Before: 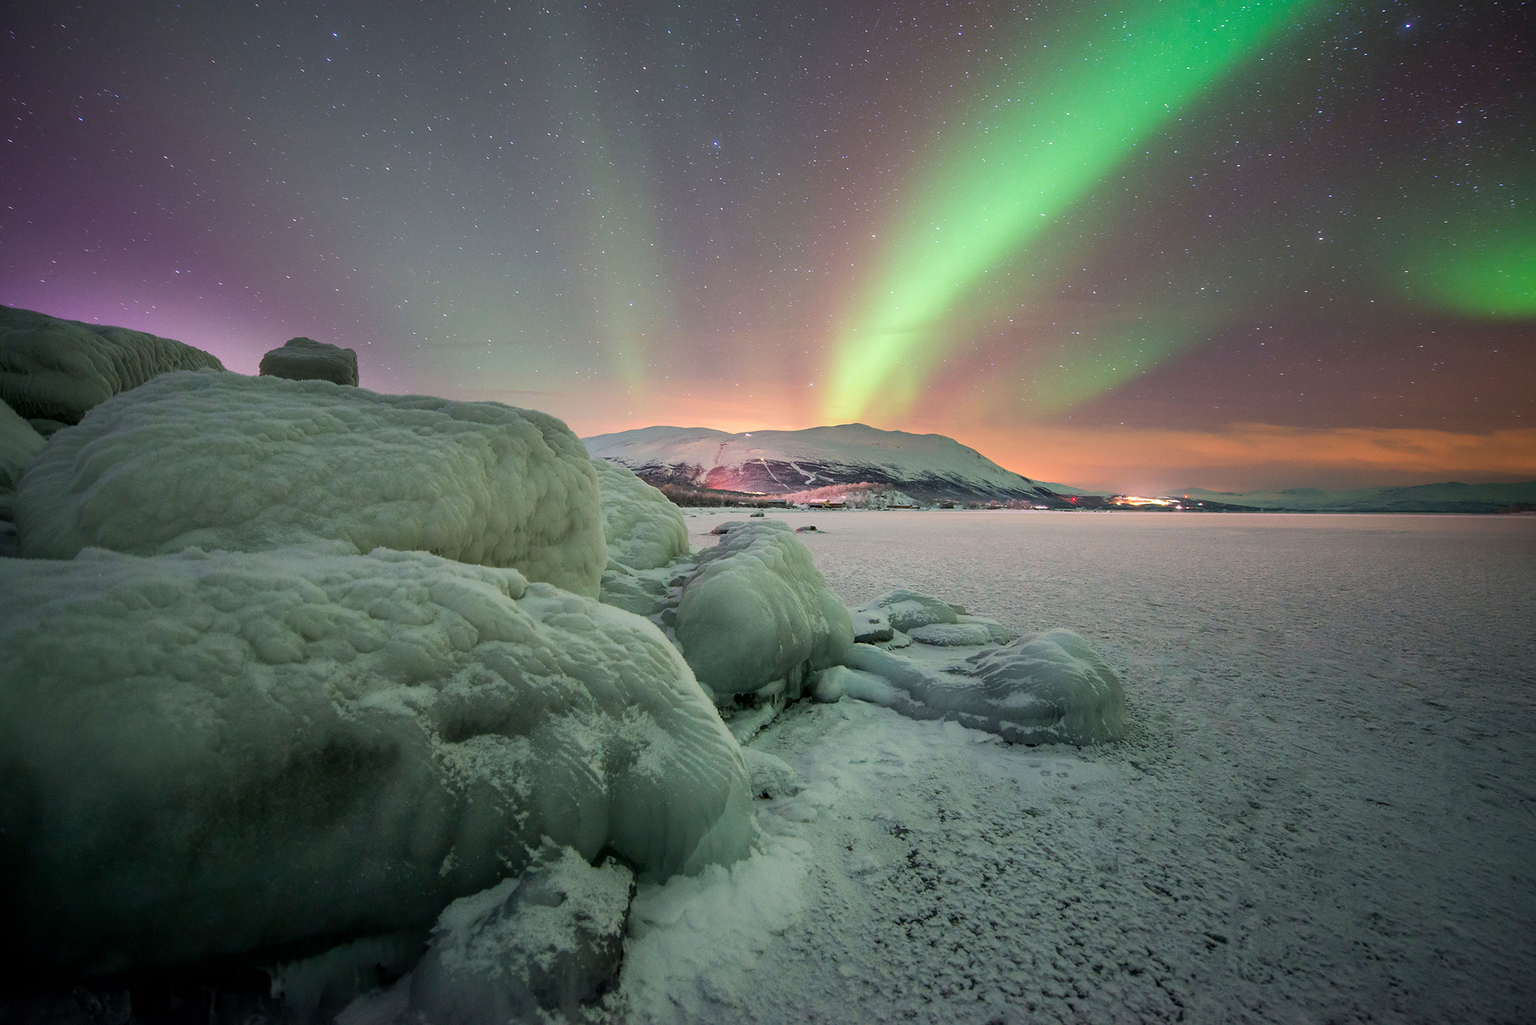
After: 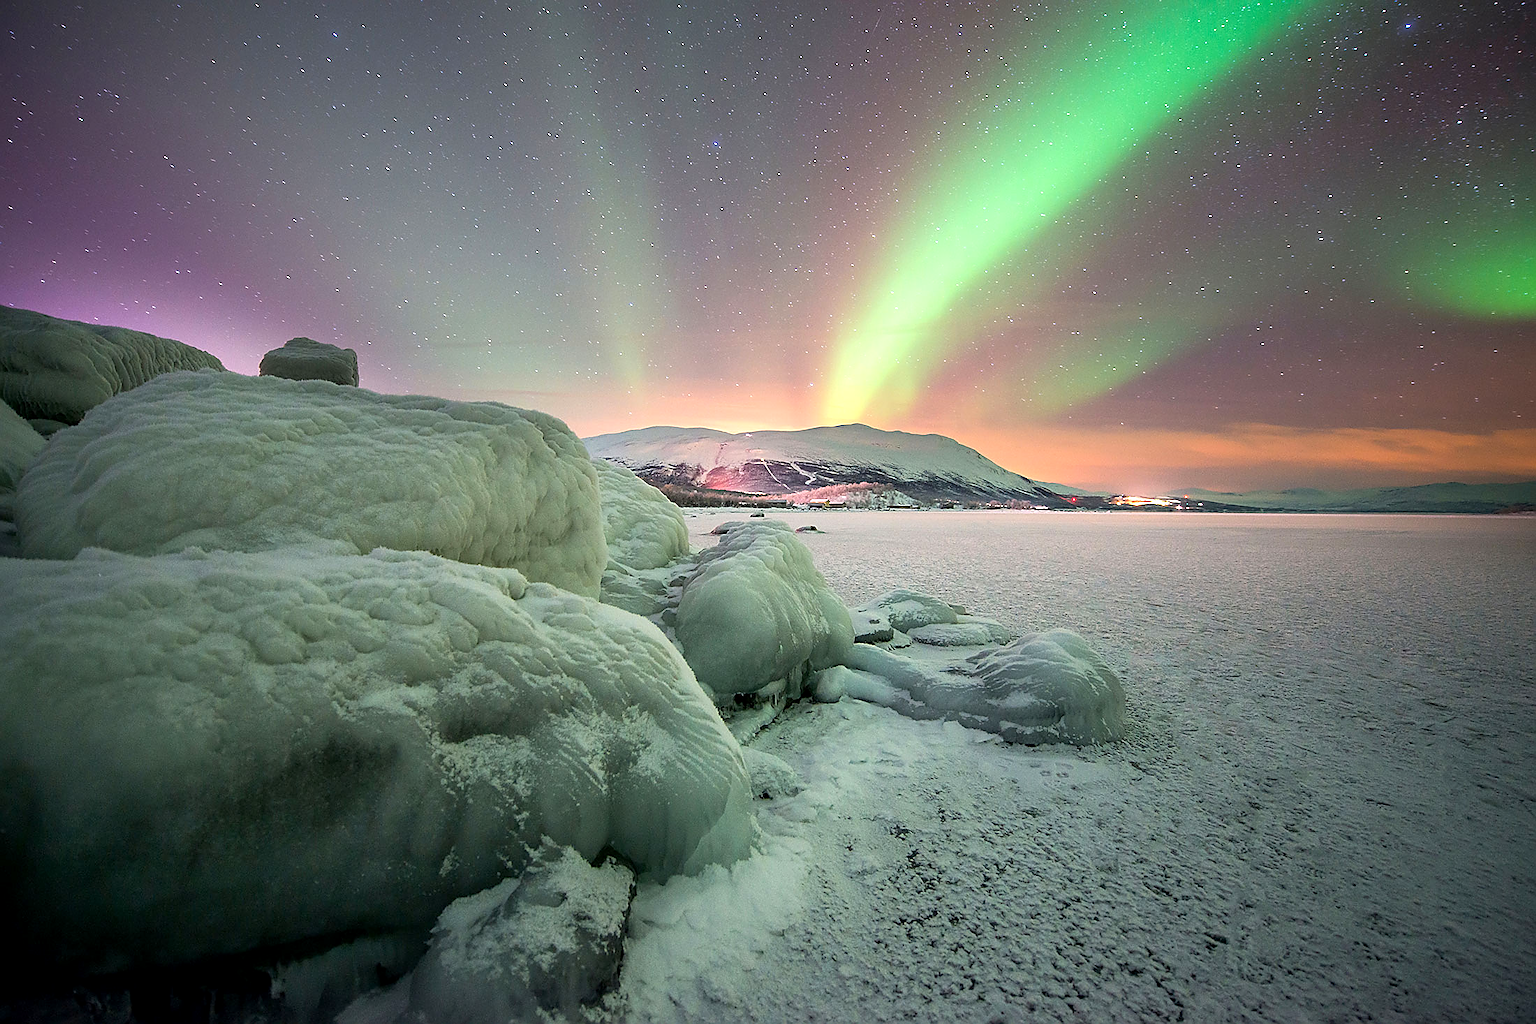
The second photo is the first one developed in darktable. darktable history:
exposure: black level correction 0.001, exposure 0.5 EV, compensate exposure bias true, compensate highlight preservation false
tone equalizer: on, module defaults
rotate and perspective: automatic cropping original format, crop left 0, crop top 0
sharpen: radius 1.4, amount 1.25, threshold 0.7
